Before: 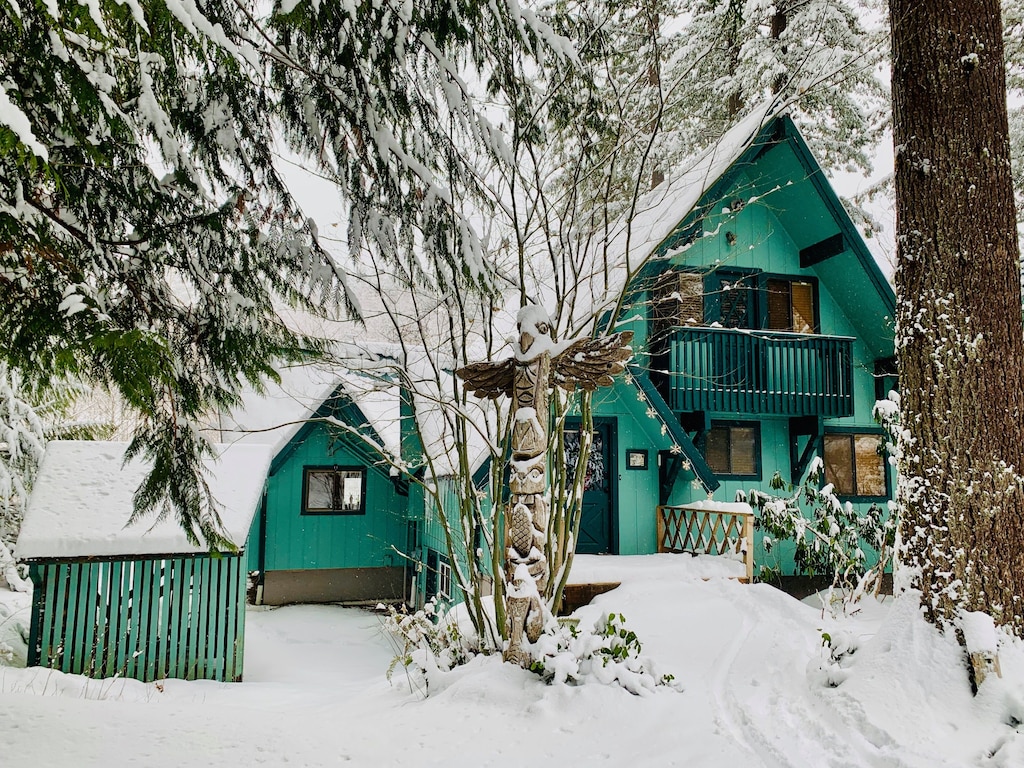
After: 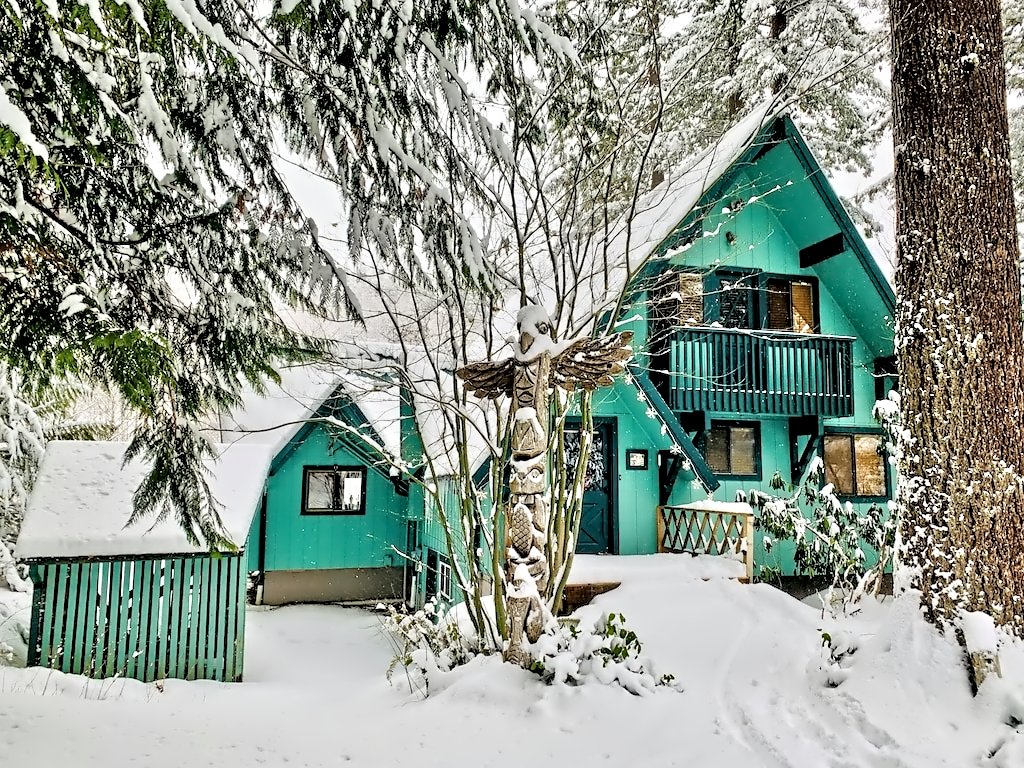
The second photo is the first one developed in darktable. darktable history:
contrast equalizer: octaves 7, y [[0.5, 0.542, 0.583, 0.625, 0.667, 0.708], [0.5 ×6], [0.5 ×6], [0, 0.033, 0.067, 0.1, 0.133, 0.167], [0, 0.05, 0.1, 0.15, 0.2, 0.25]]
tone equalizer: -7 EV 0.15 EV, -6 EV 0.6 EV, -5 EV 1.15 EV, -4 EV 1.33 EV, -3 EV 1.15 EV, -2 EV 0.6 EV, -1 EV 0.15 EV, mask exposure compensation -0.5 EV
